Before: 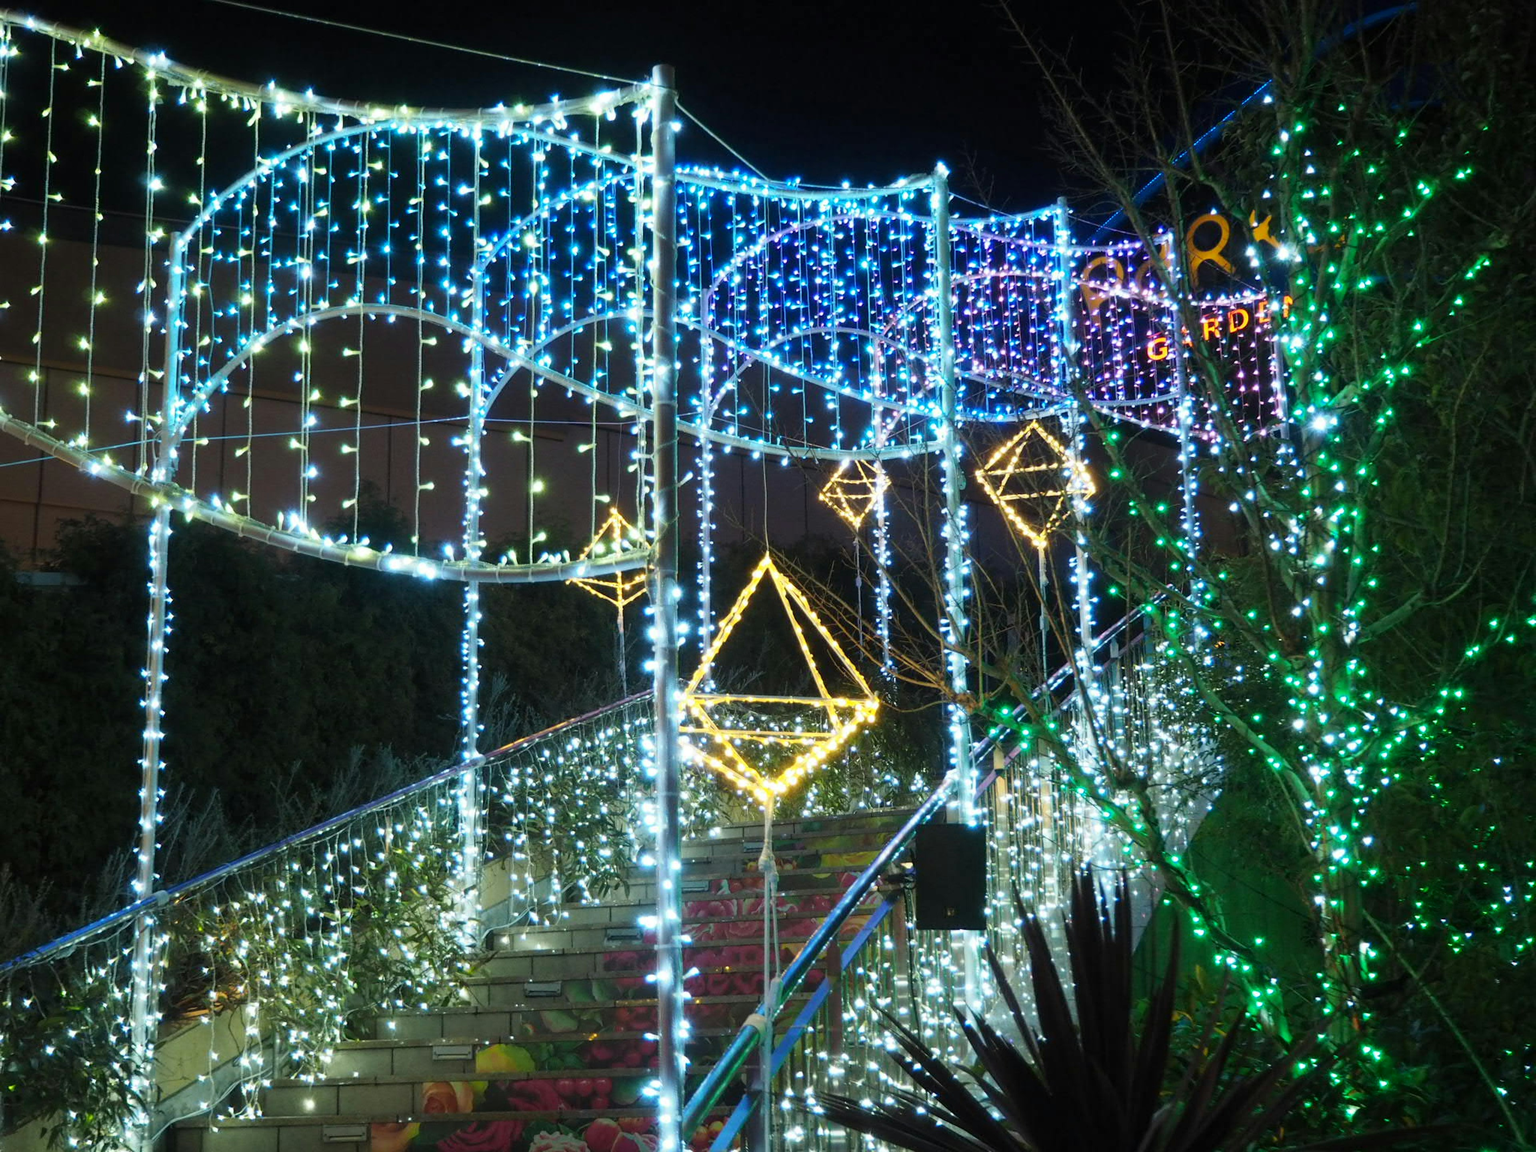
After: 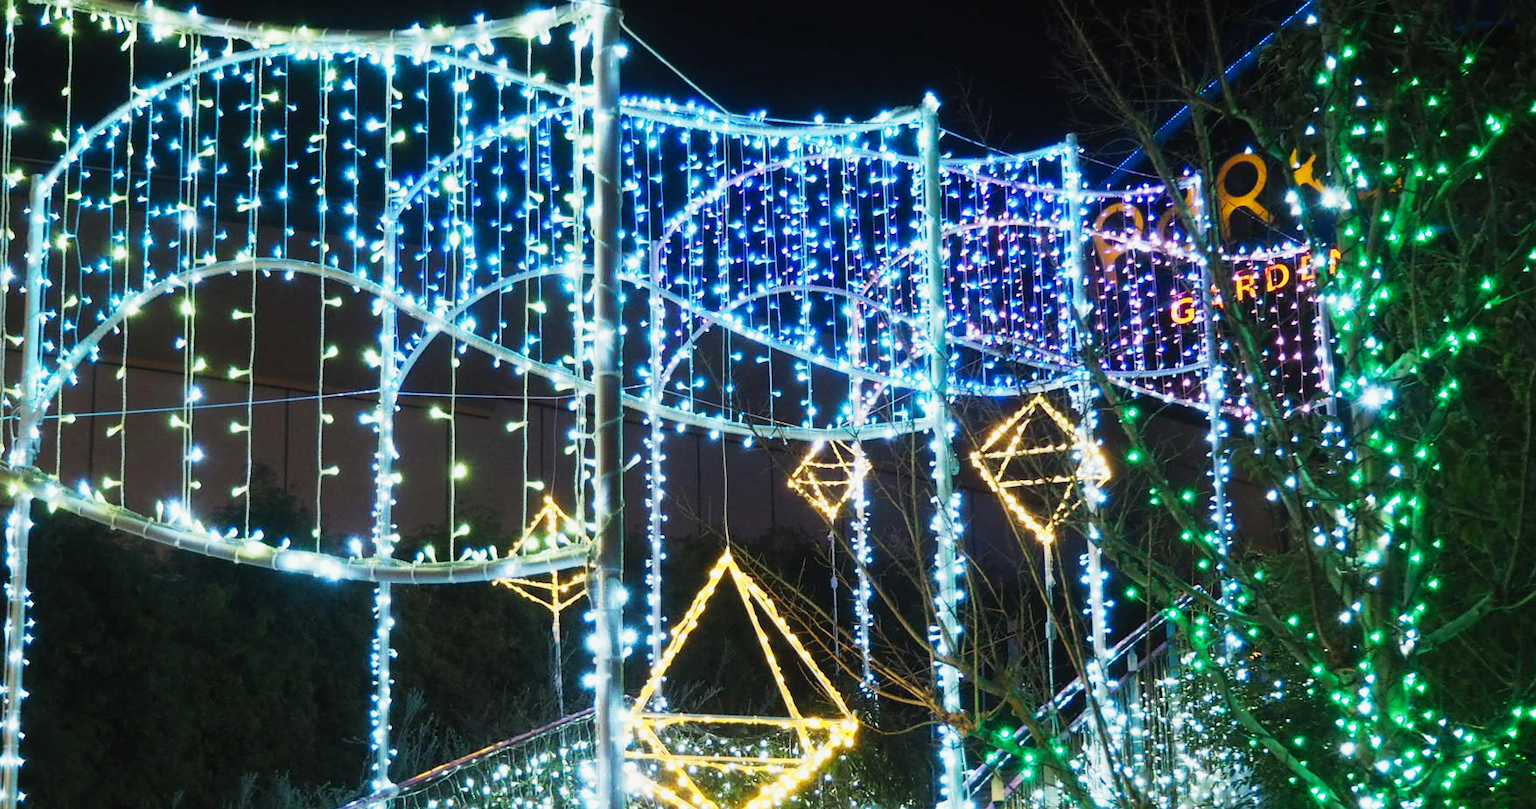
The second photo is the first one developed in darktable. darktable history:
sharpen: amount 0.206
tone curve: curves: ch0 [(0, 0.013) (0.104, 0.103) (0.258, 0.267) (0.448, 0.487) (0.709, 0.794) (0.895, 0.915) (0.994, 0.971)]; ch1 [(0, 0) (0.335, 0.298) (0.446, 0.413) (0.488, 0.484) (0.515, 0.508) (0.584, 0.623) (0.635, 0.661) (1, 1)]; ch2 [(0, 0) (0.314, 0.306) (0.436, 0.447) (0.502, 0.503) (0.538, 0.541) (0.568, 0.603) (0.641, 0.635) (0.717, 0.701) (1, 1)], preserve colors none
crop and rotate: left 9.393%, top 7.205%, right 4.901%, bottom 32.586%
